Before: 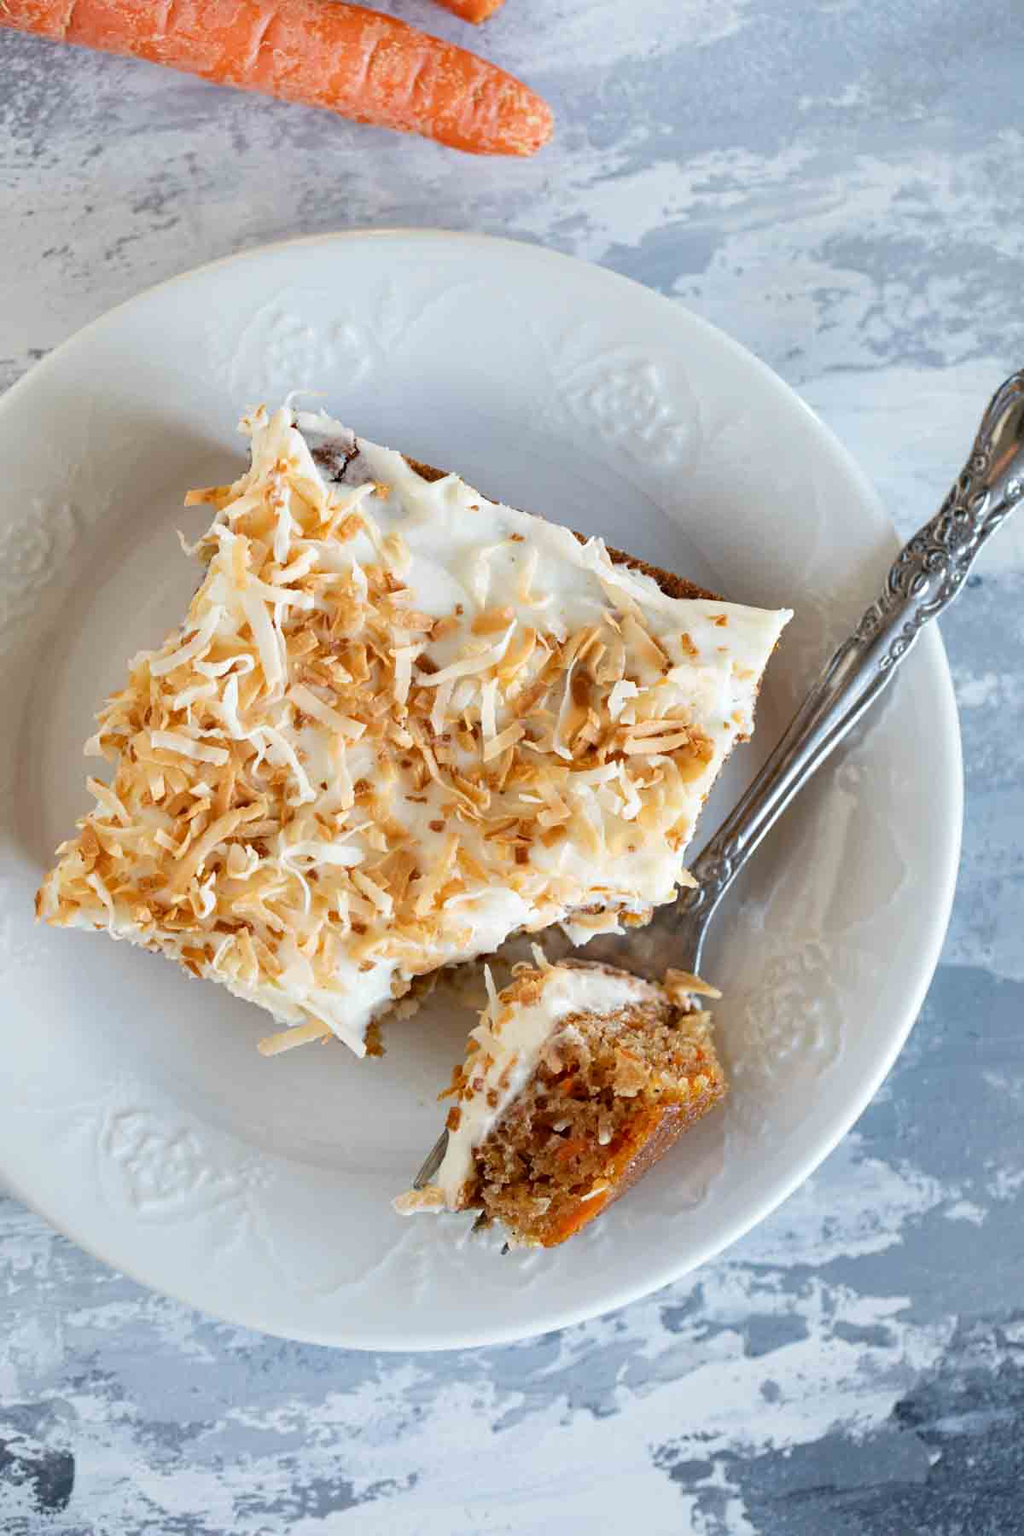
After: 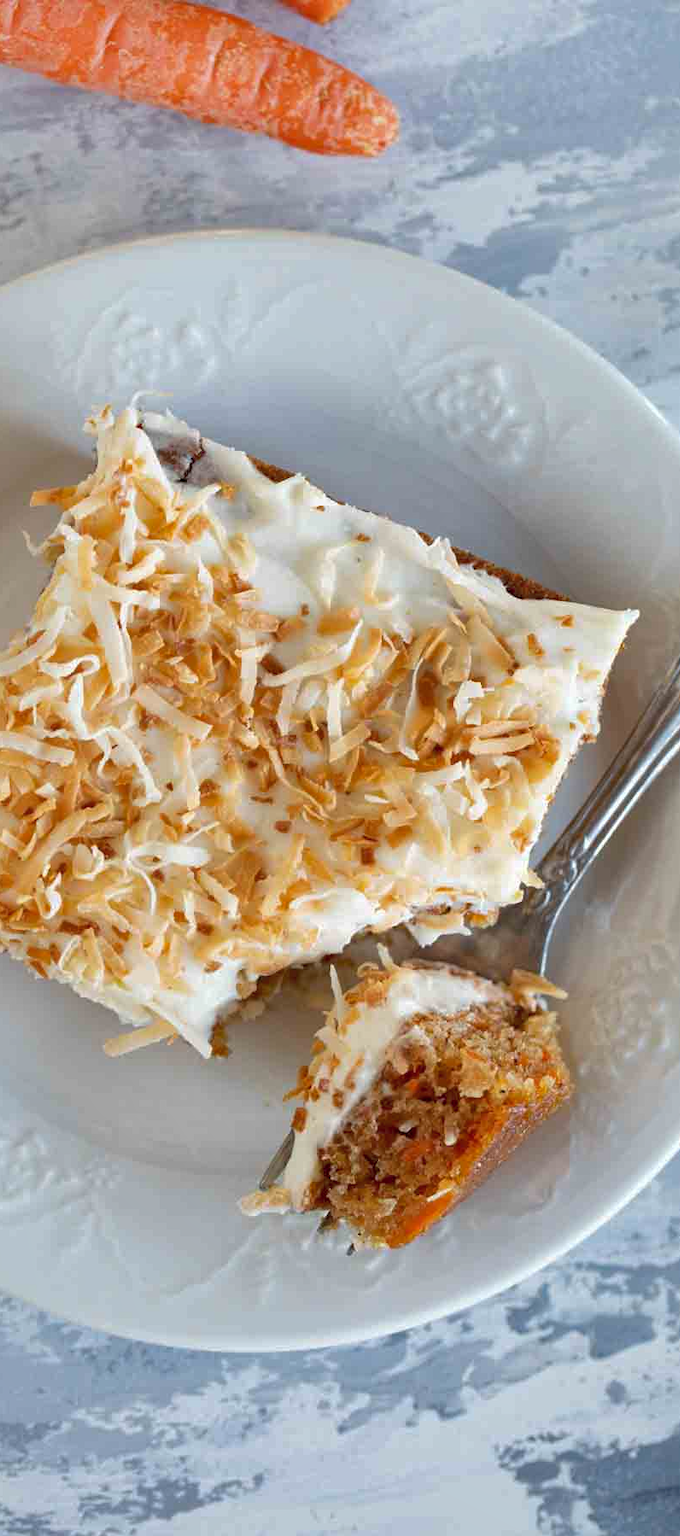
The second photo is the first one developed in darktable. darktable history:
crop and rotate: left 15.1%, right 18.479%
shadows and highlights: on, module defaults
